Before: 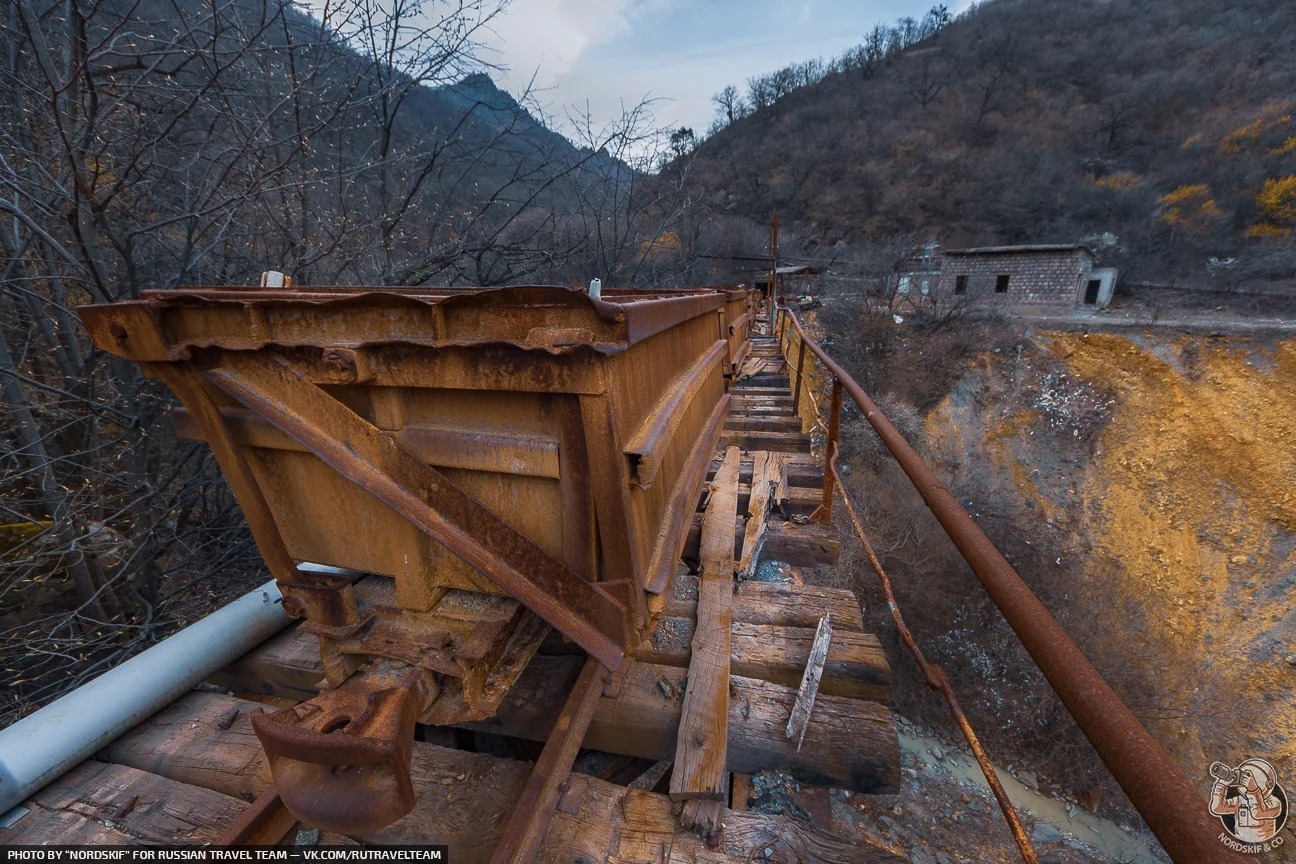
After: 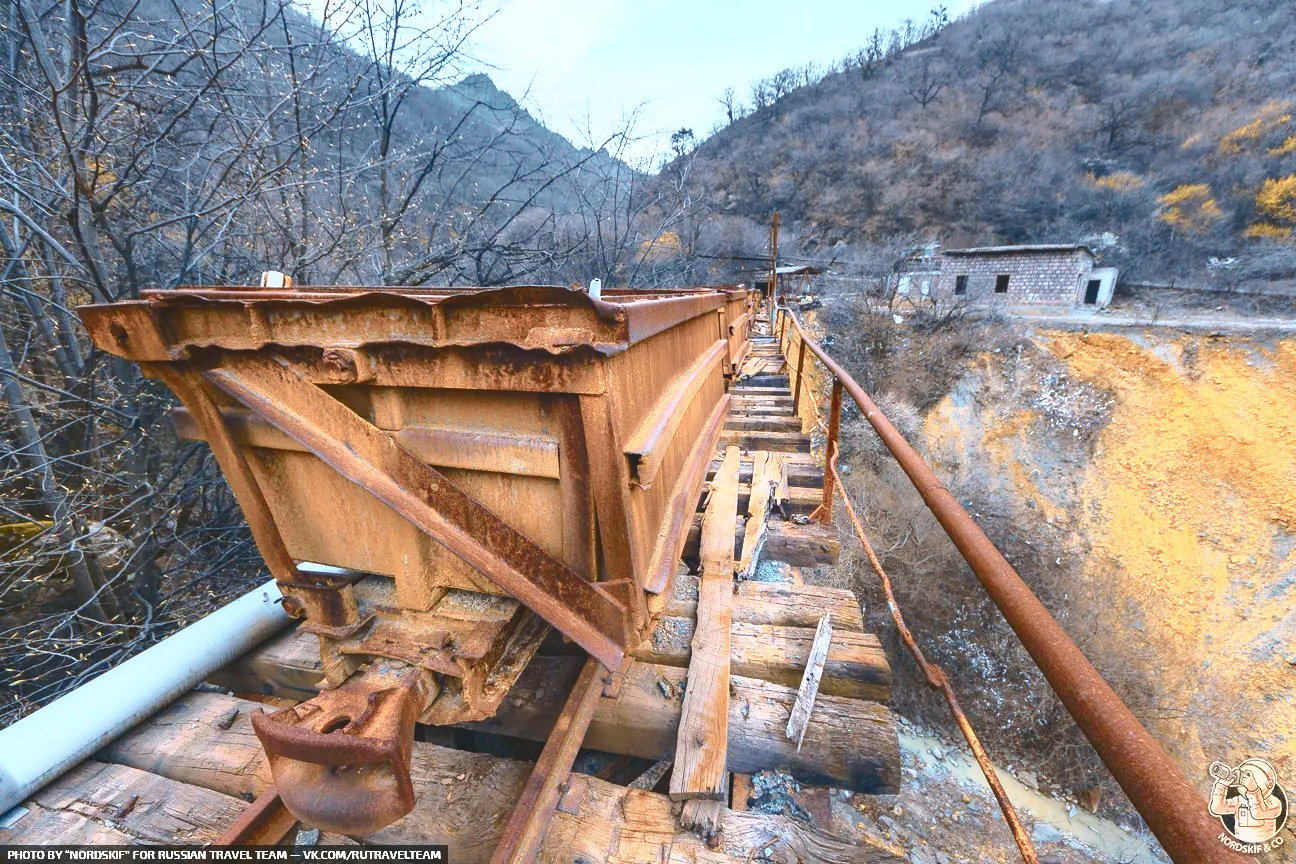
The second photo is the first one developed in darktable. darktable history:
tone curve: curves: ch0 [(0, 0.032) (0.078, 0.052) (0.236, 0.168) (0.43, 0.472) (0.508, 0.566) (0.66, 0.754) (0.79, 0.883) (0.994, 0.974)]; ch1 [(0, 0) (0.161, 0.092) (0.35, 0.33) (0.379, 0.401) (0.456, 0.456) (0.508, 0.501) (0.547, 0.531) (0.573, 0.563) (0.625, 0.602) (0.718, 0.734) (1, 1)]; ch2 [(0, 0) (0.369, 0.427) (0.44, 0.434) (0.502, 0.501) (0.54, 0.537) (0.586, 0.59) (0.621, 0.604) (1, 1)], color space Lab, independent channels, preserve colors none
contrast brightness saturation: contrast 0.2, brightness 0.16, saturation 0.22
color balance rgb: global vibrance 0.5%
exposure: black level correction -0.005, exposure 0.622 EV, compensate highlight preservation false
levels: levels [0, 0.43, 0.984]
